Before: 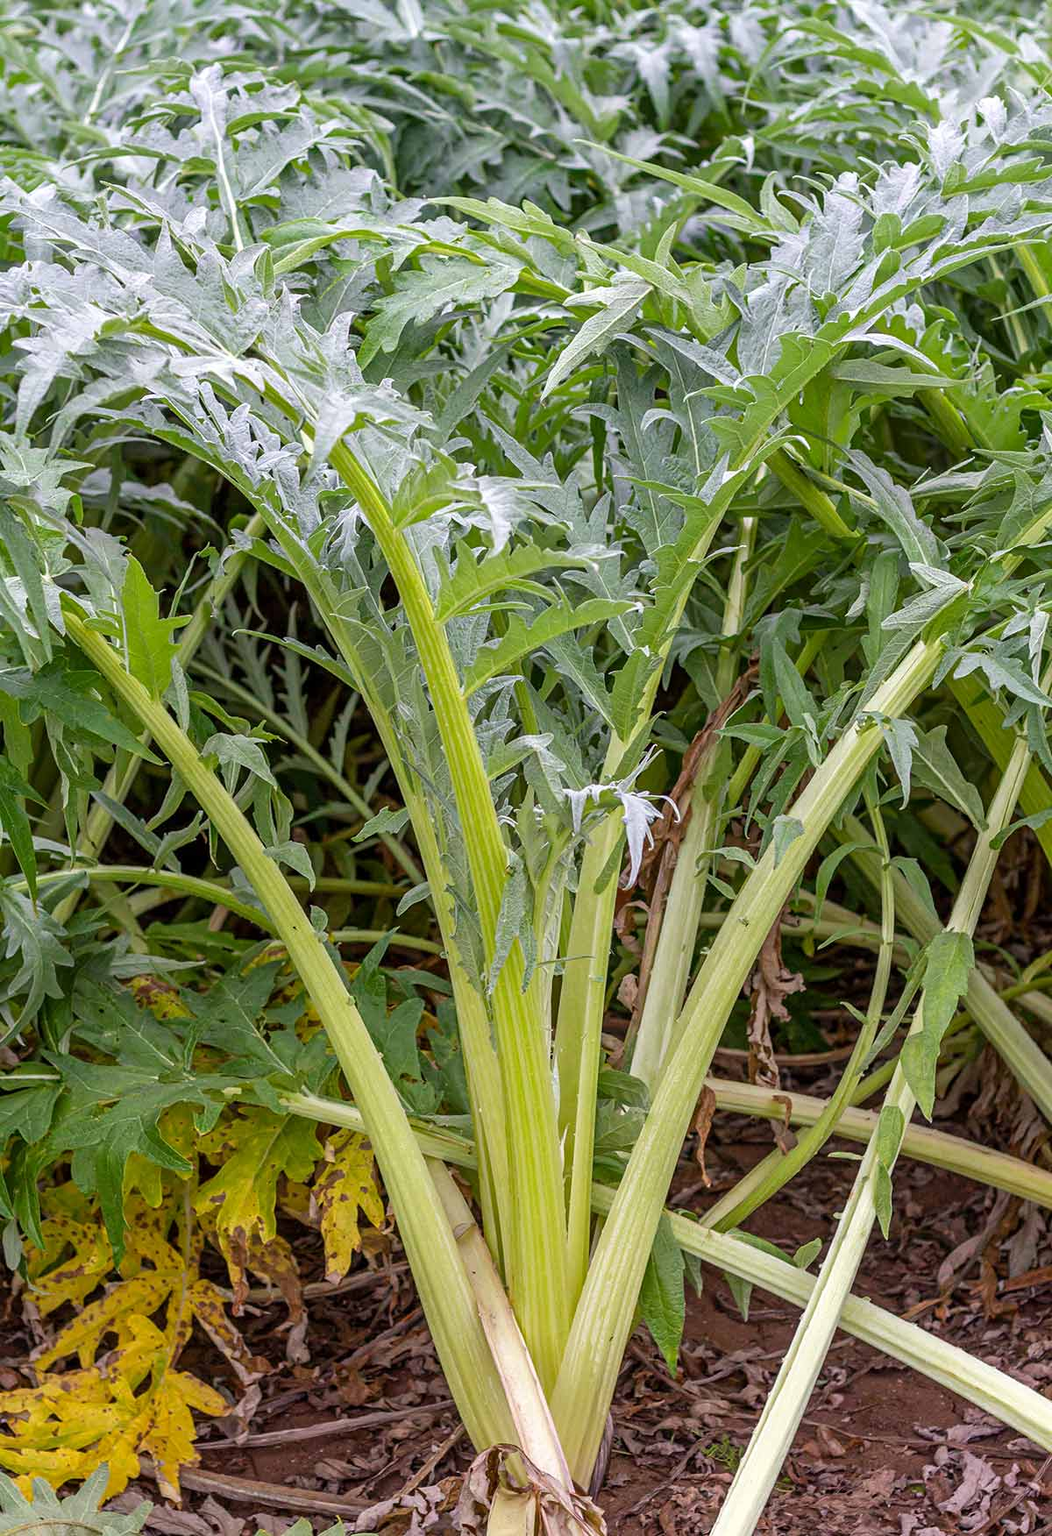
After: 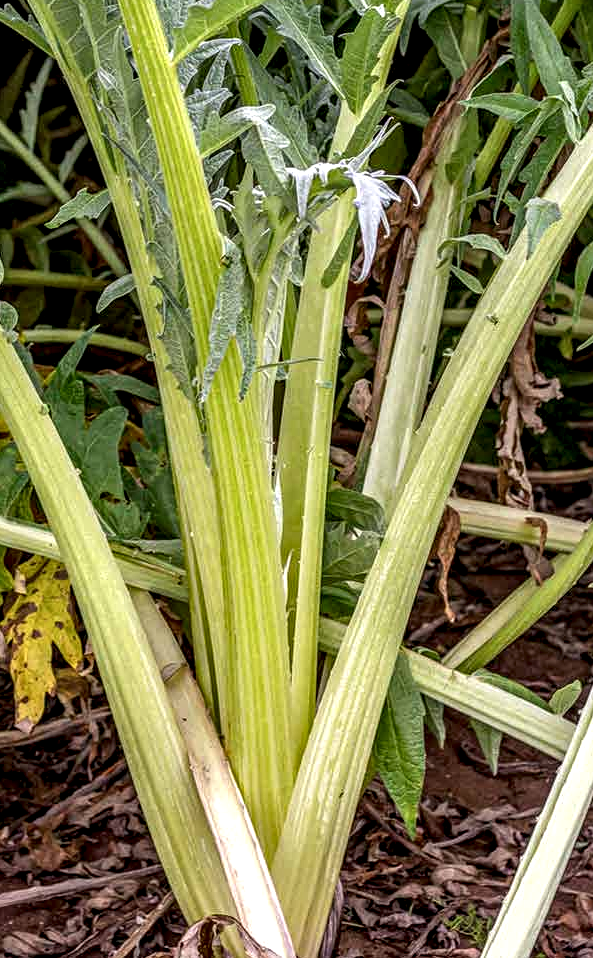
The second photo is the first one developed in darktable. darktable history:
local contrast: highlights 19%, detail 186%
crop: left 29.672%, top 41.786%, right 20.851%, bottom 3.487%
